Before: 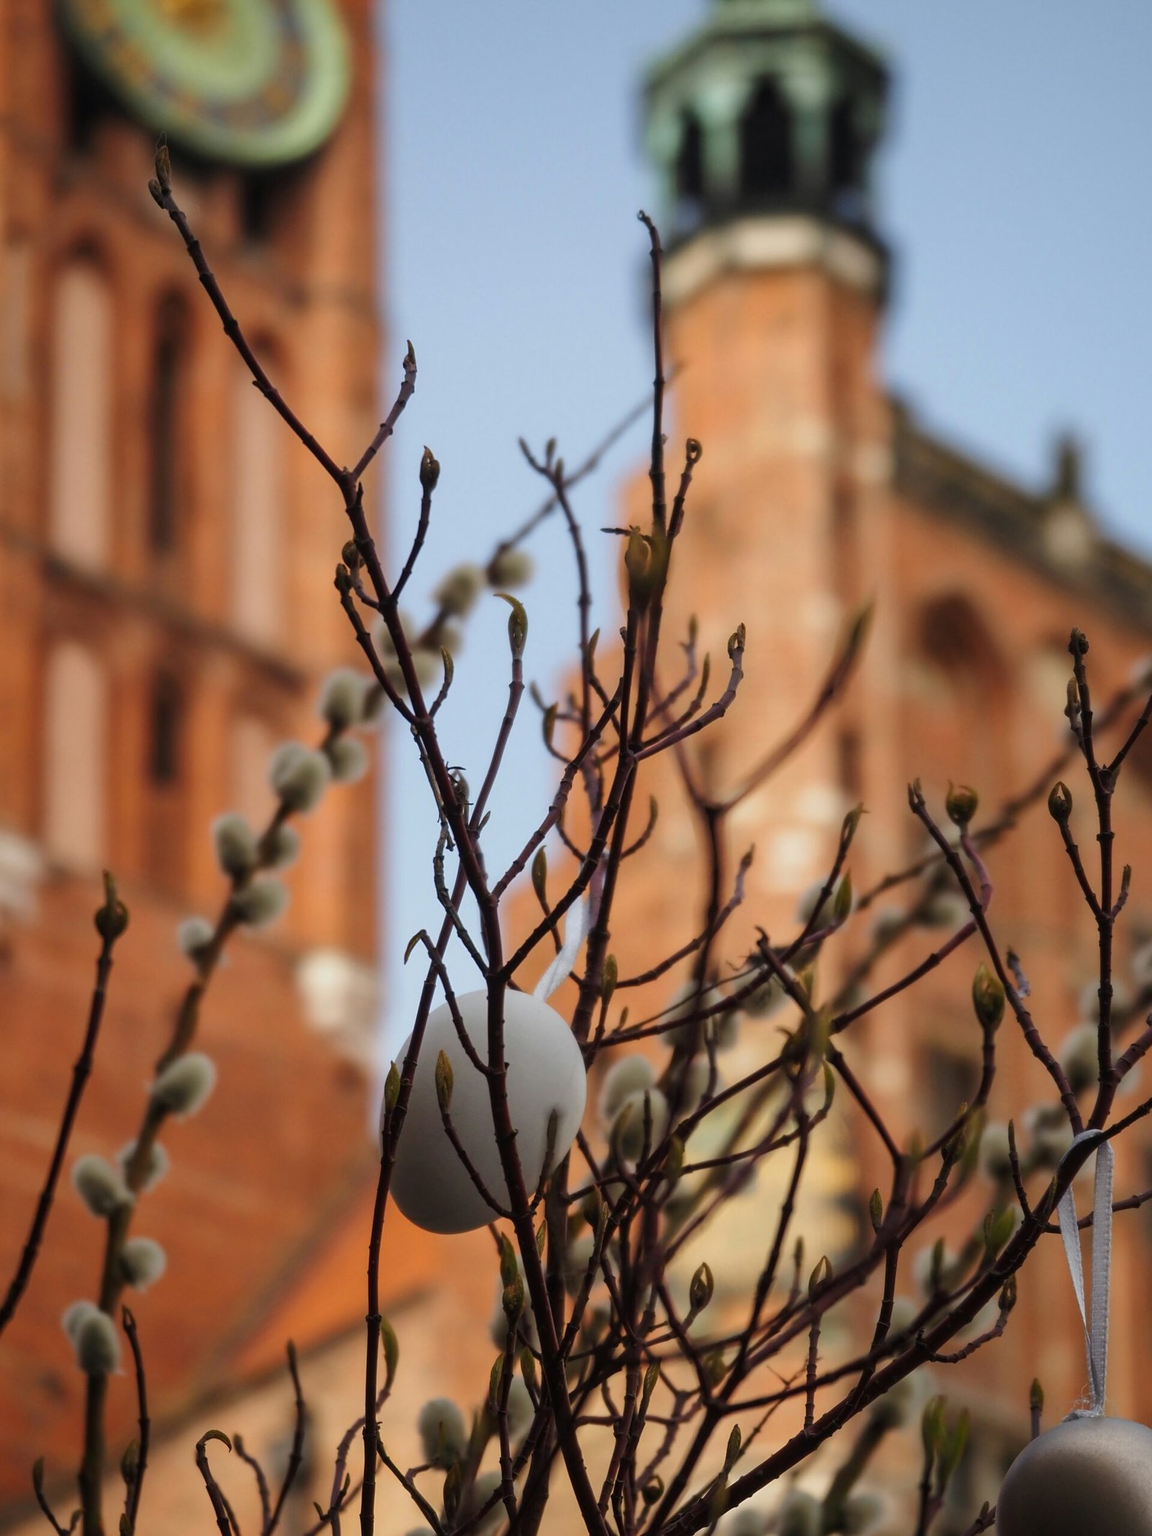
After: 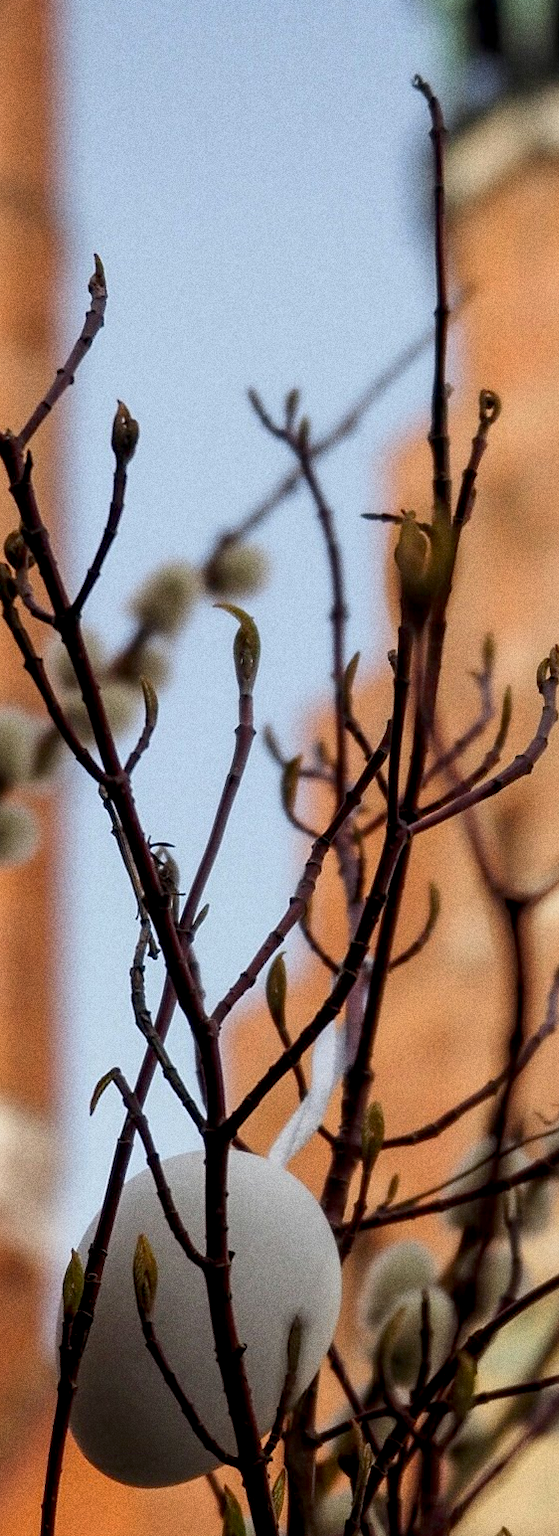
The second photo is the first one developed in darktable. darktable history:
bloom: size 15%, threshold 97%, strength 7%
crop and rotate: left 29.476%, top 10.214%, right 35.32%, bottom 17.333%
grain: coarseness 0.09 ISO, strength 40%
local contrast: highlights 100%, shadows 100%, detail 120%, midtone range 0.2
sharpen: amount 0.2
exposure: black level correction 0.007, compensate highlight preservation false
